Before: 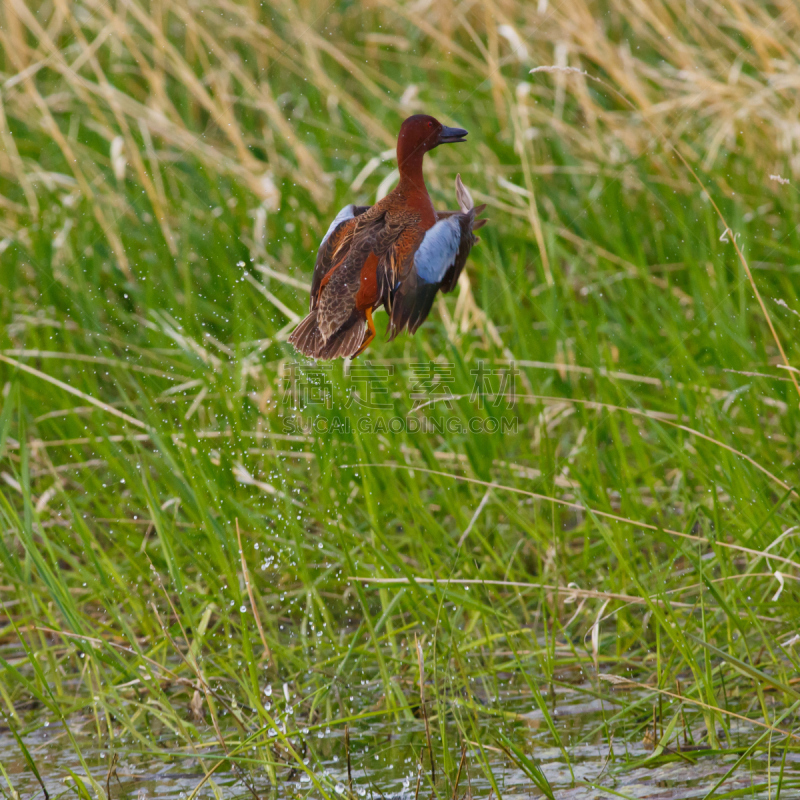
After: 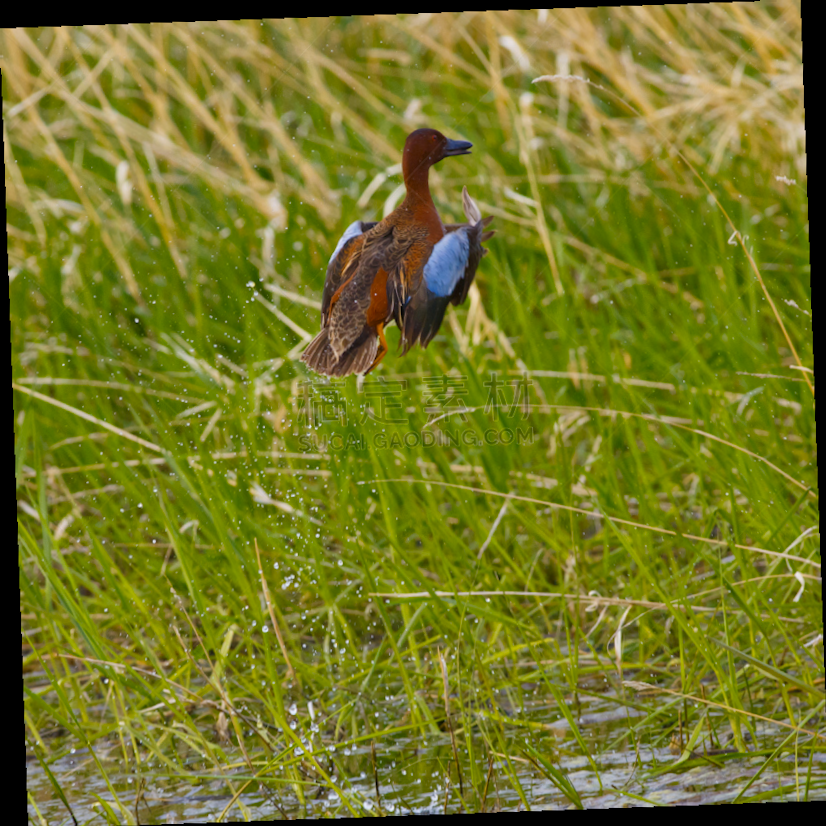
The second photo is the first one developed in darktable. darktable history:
color contrast: green-magenta contrast 0.85, blue-yellow contrast 1.25, unbound 0
rotate and perspective: rotation -2.56°, automatic cropping off
crop and rotate: angle -0.5°
